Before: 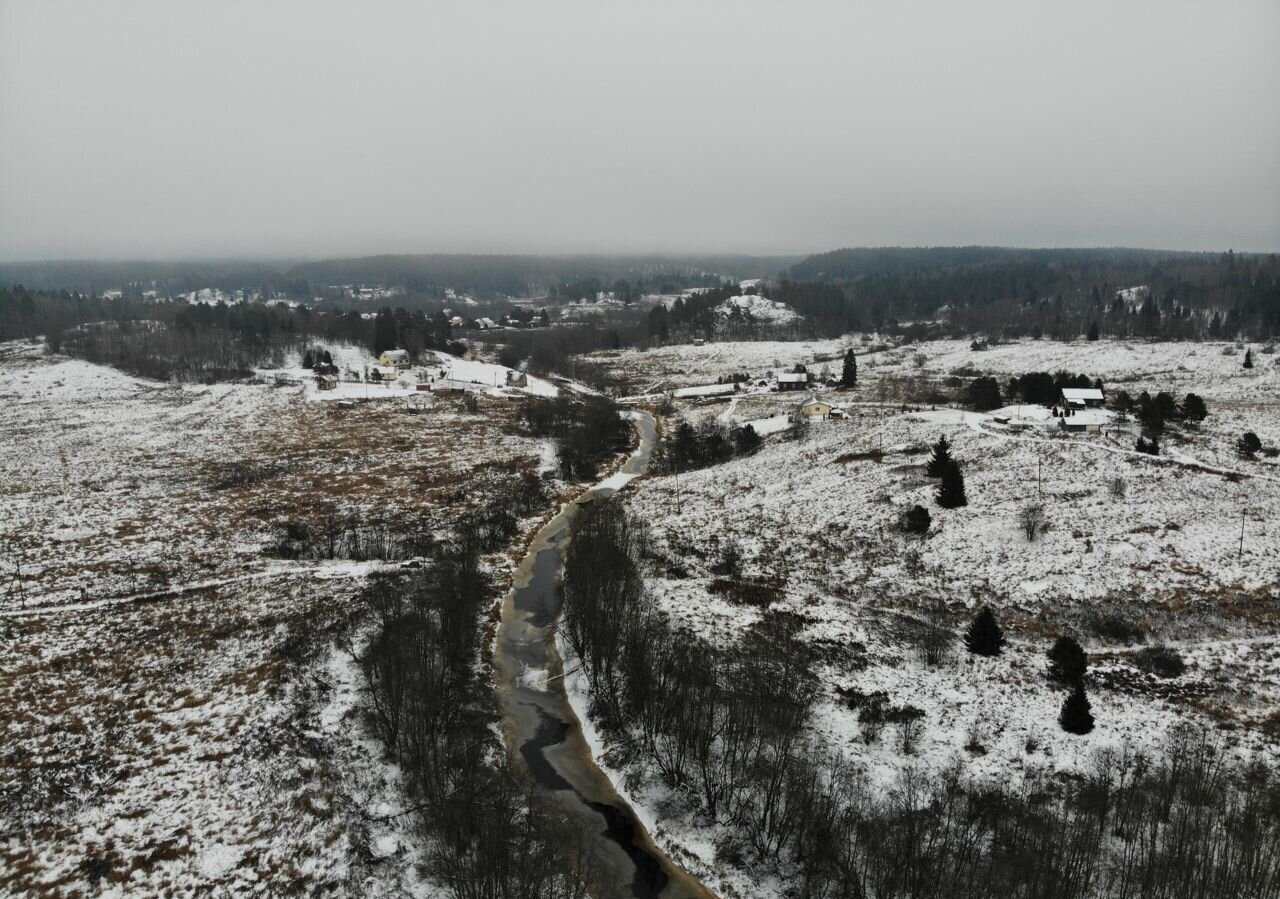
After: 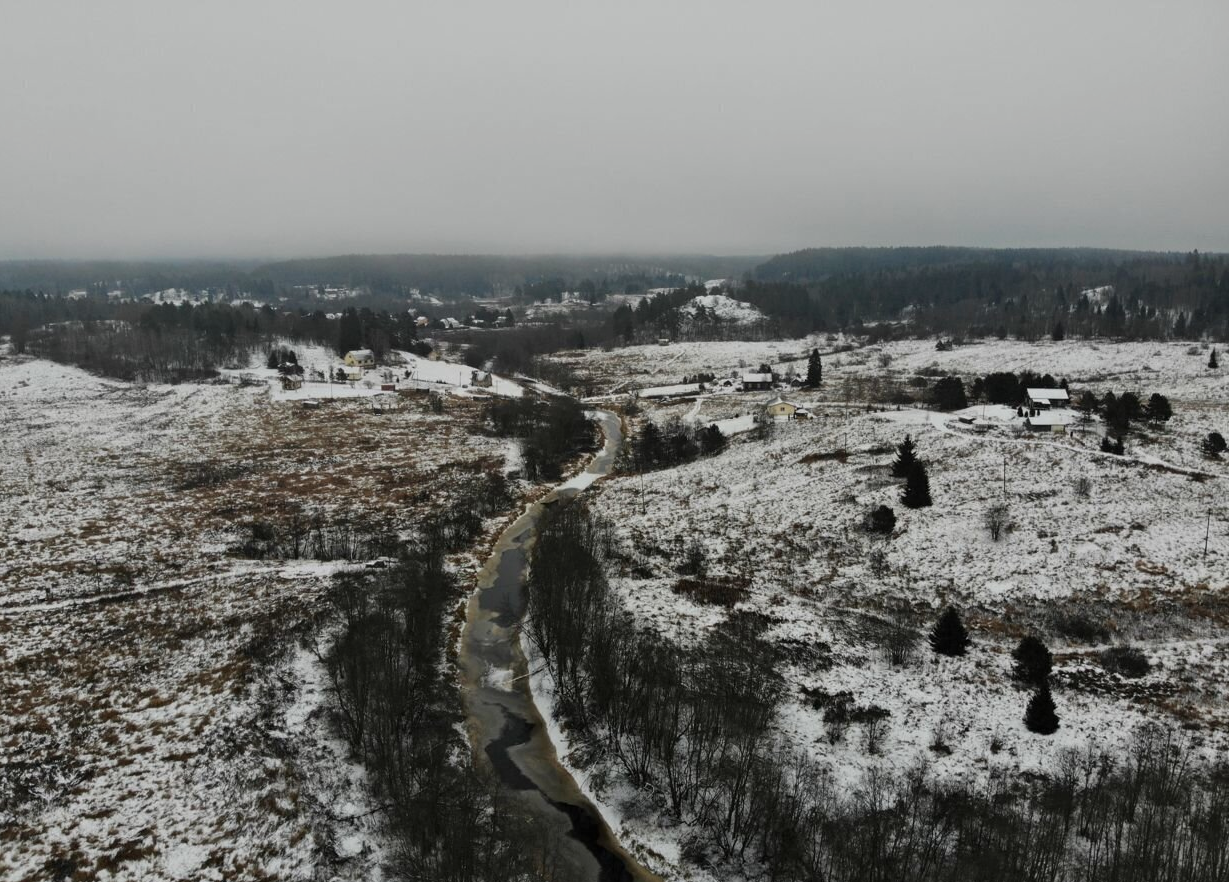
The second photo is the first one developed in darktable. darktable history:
exposure: exposure -0.24 EV, compensate exposure bias true, compensate highlight preservation false
crop and rotate: left 2.758%, right 1.166%, bottom 1.864%
levels: levels [0, 0.499, 1]
